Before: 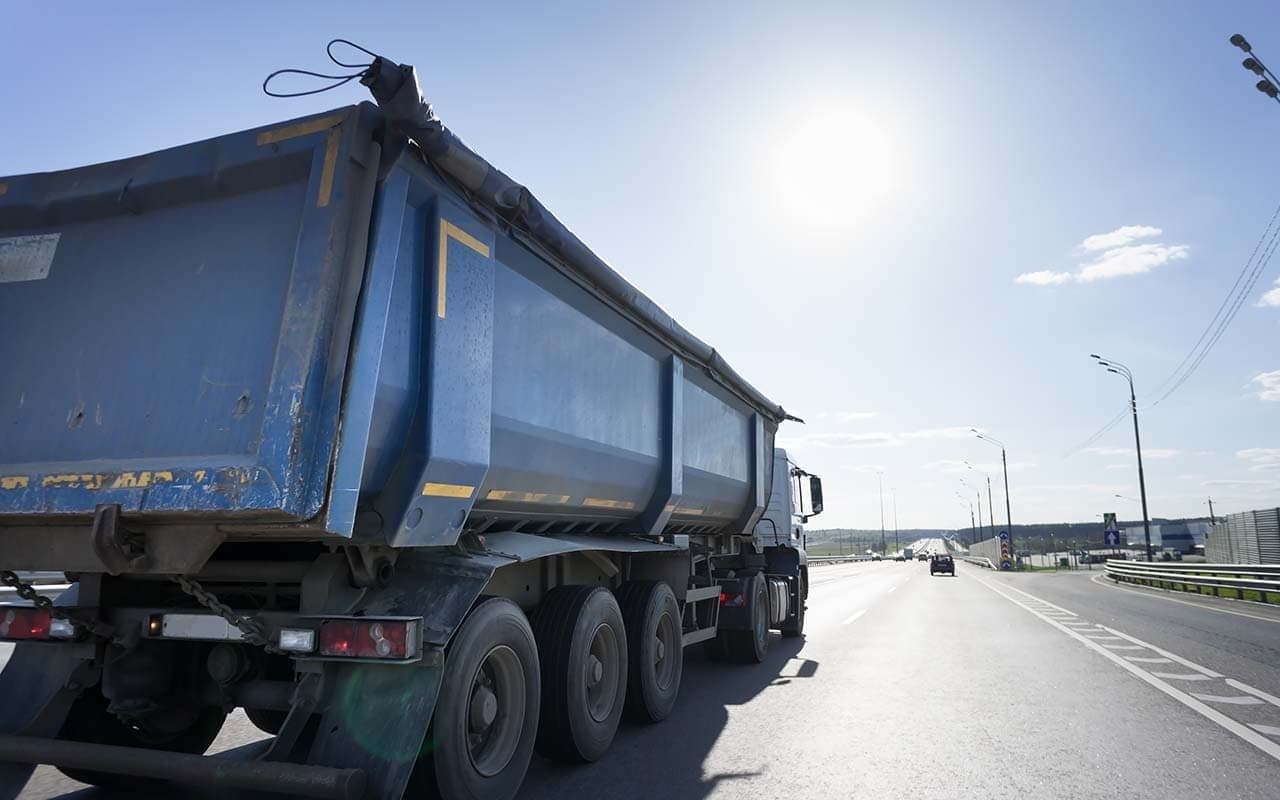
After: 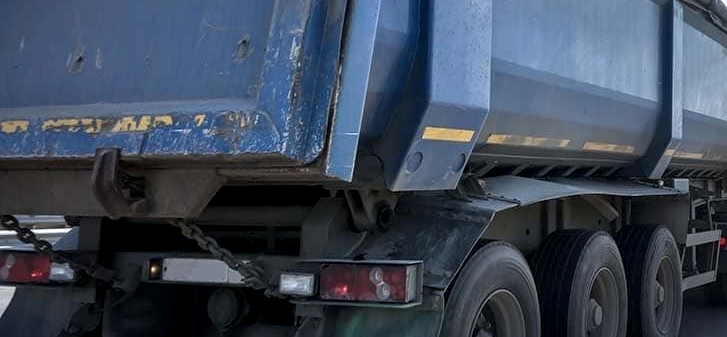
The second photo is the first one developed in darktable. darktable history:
crop: top 44.607%, right 43.199%, bottom 13.218%
local contrast: detail 130%
